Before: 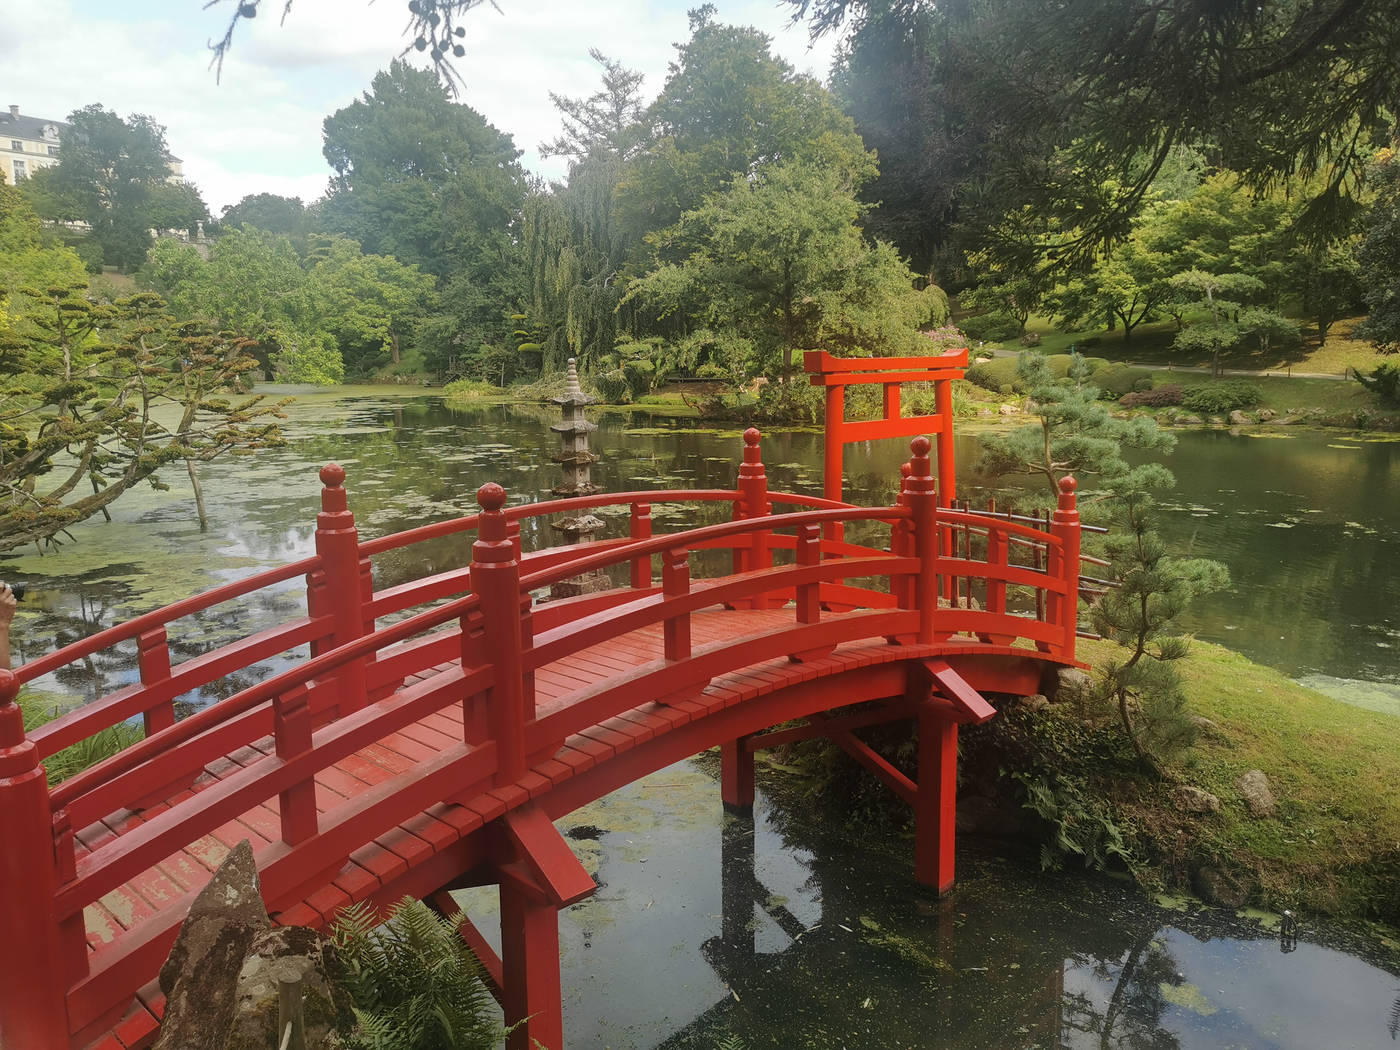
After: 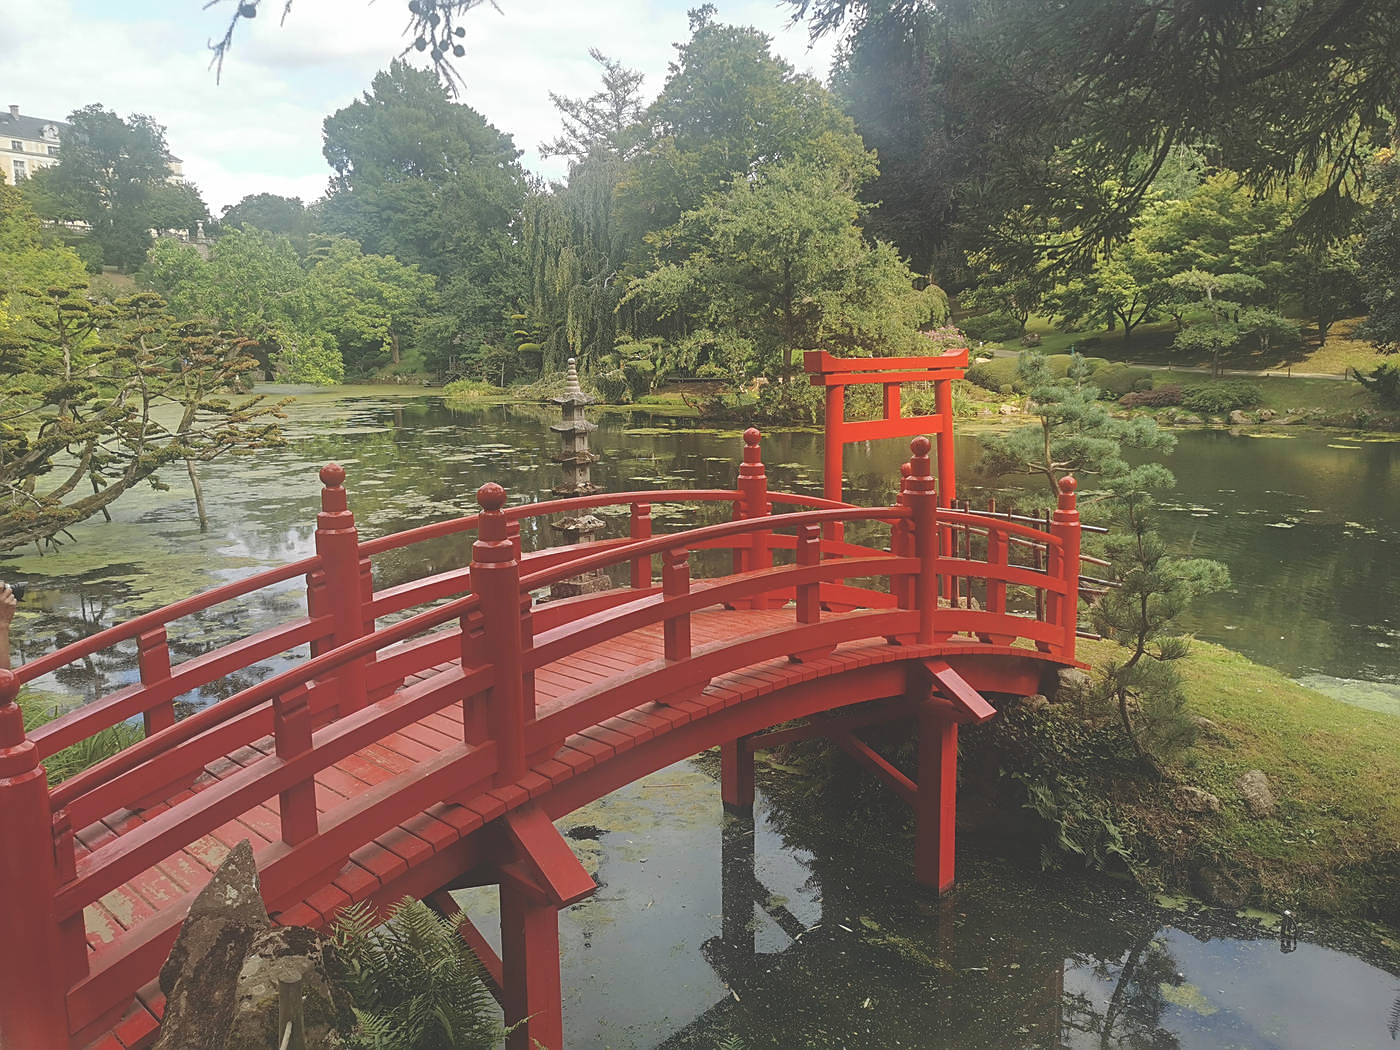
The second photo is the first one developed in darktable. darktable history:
sharpen: on, module defaults
exposure: black level correction -0.031, compensate highlight preservation false
